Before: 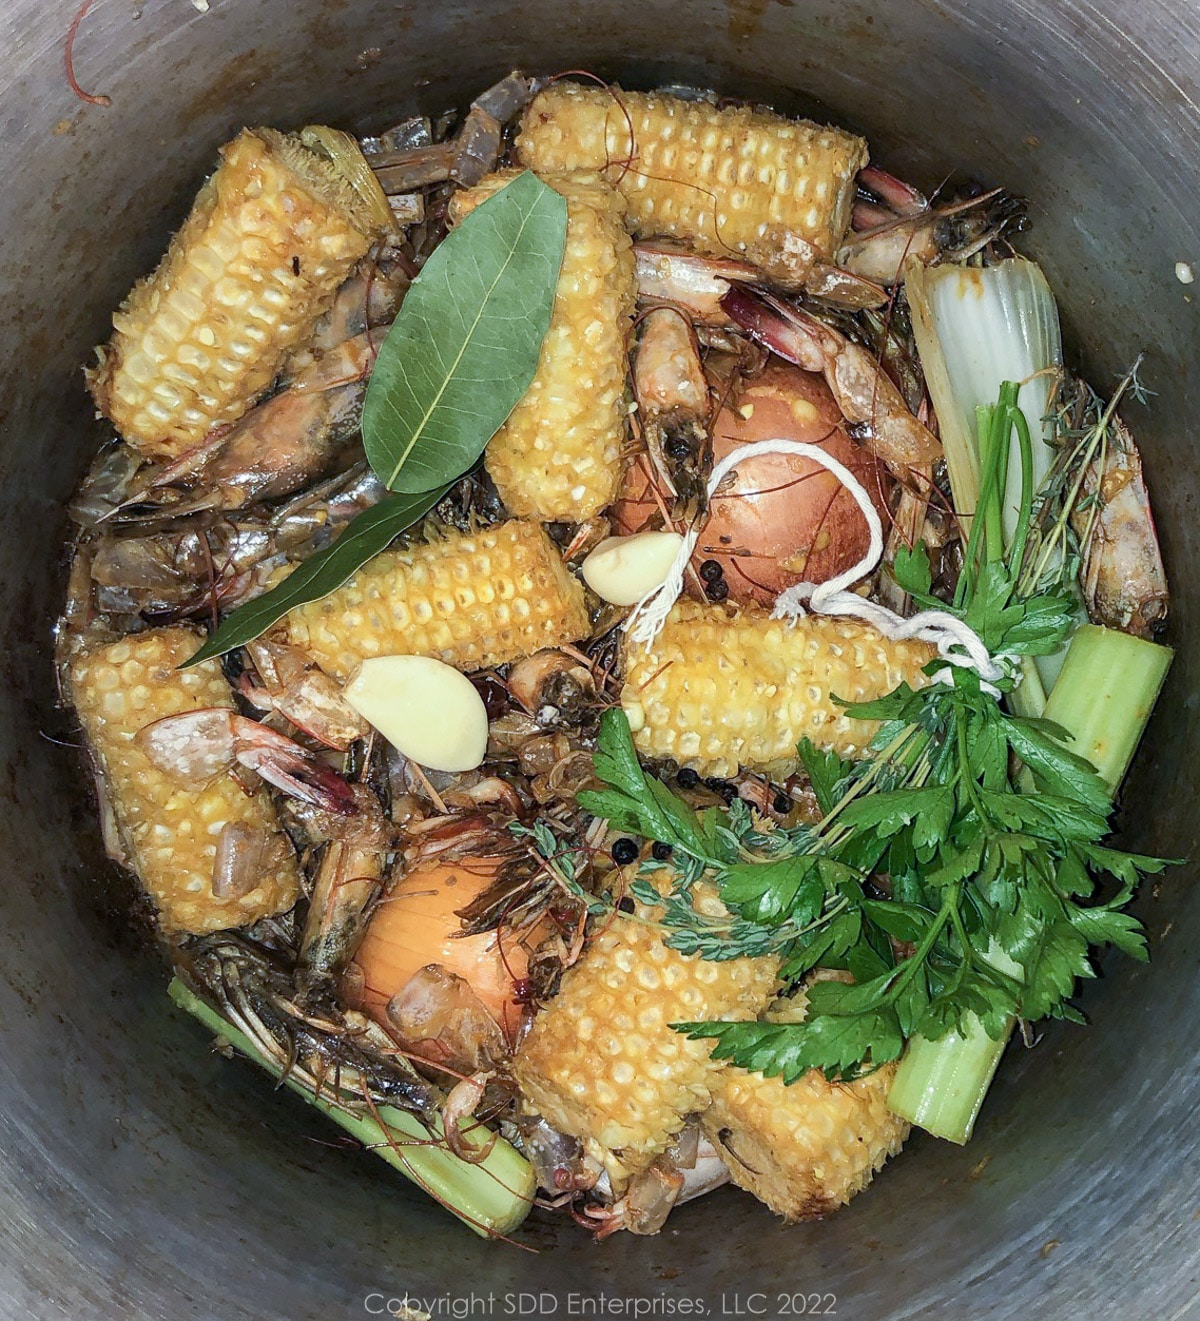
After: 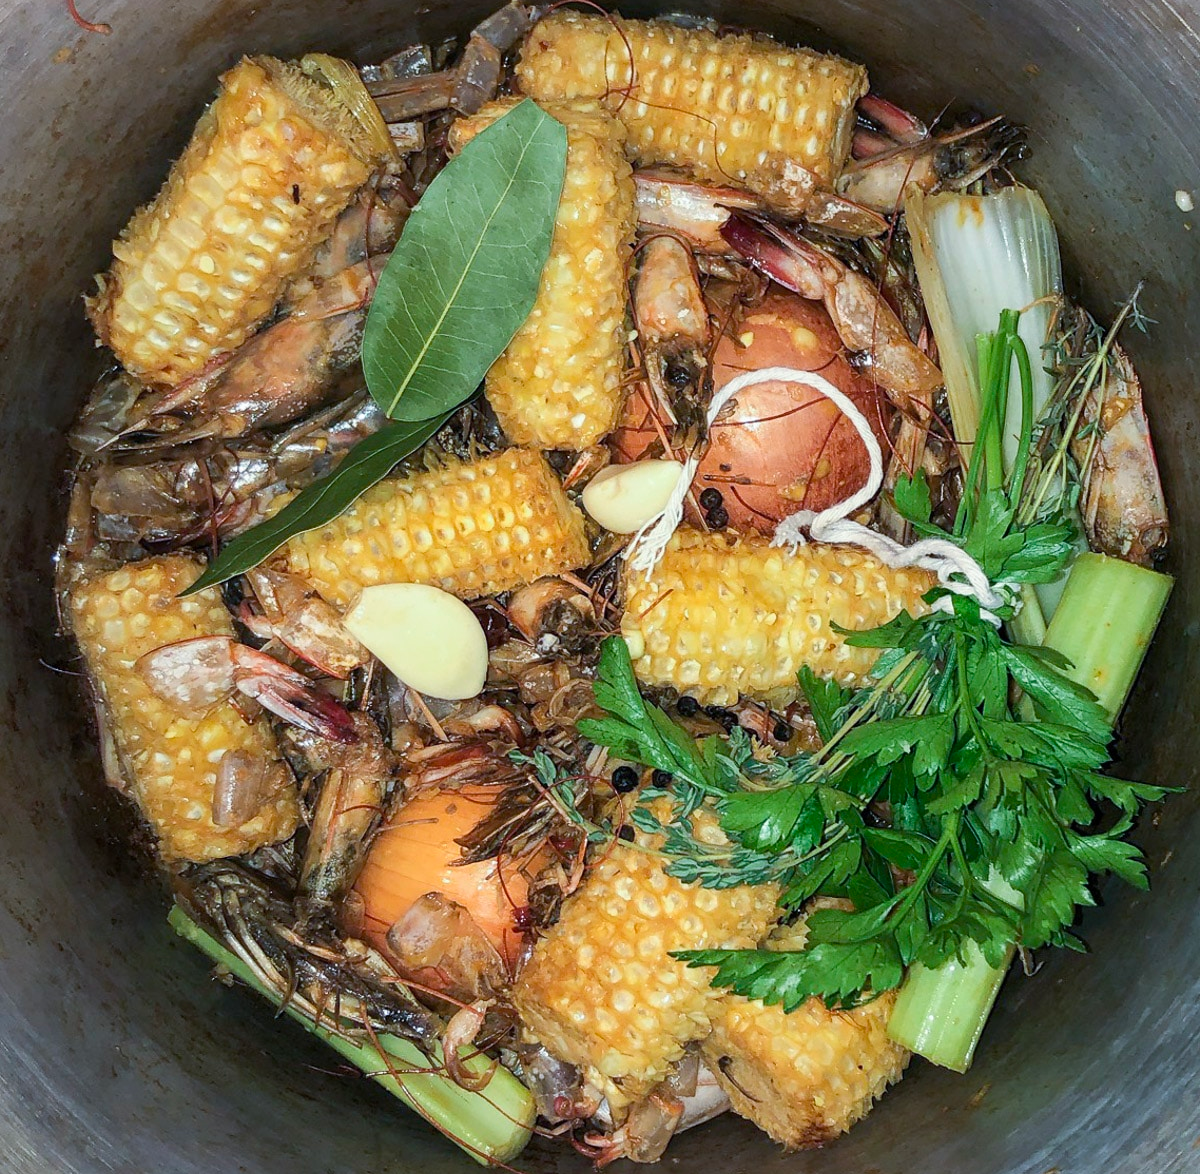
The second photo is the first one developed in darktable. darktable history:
crop and rotate: top 5.462%, bottom 5.621%
